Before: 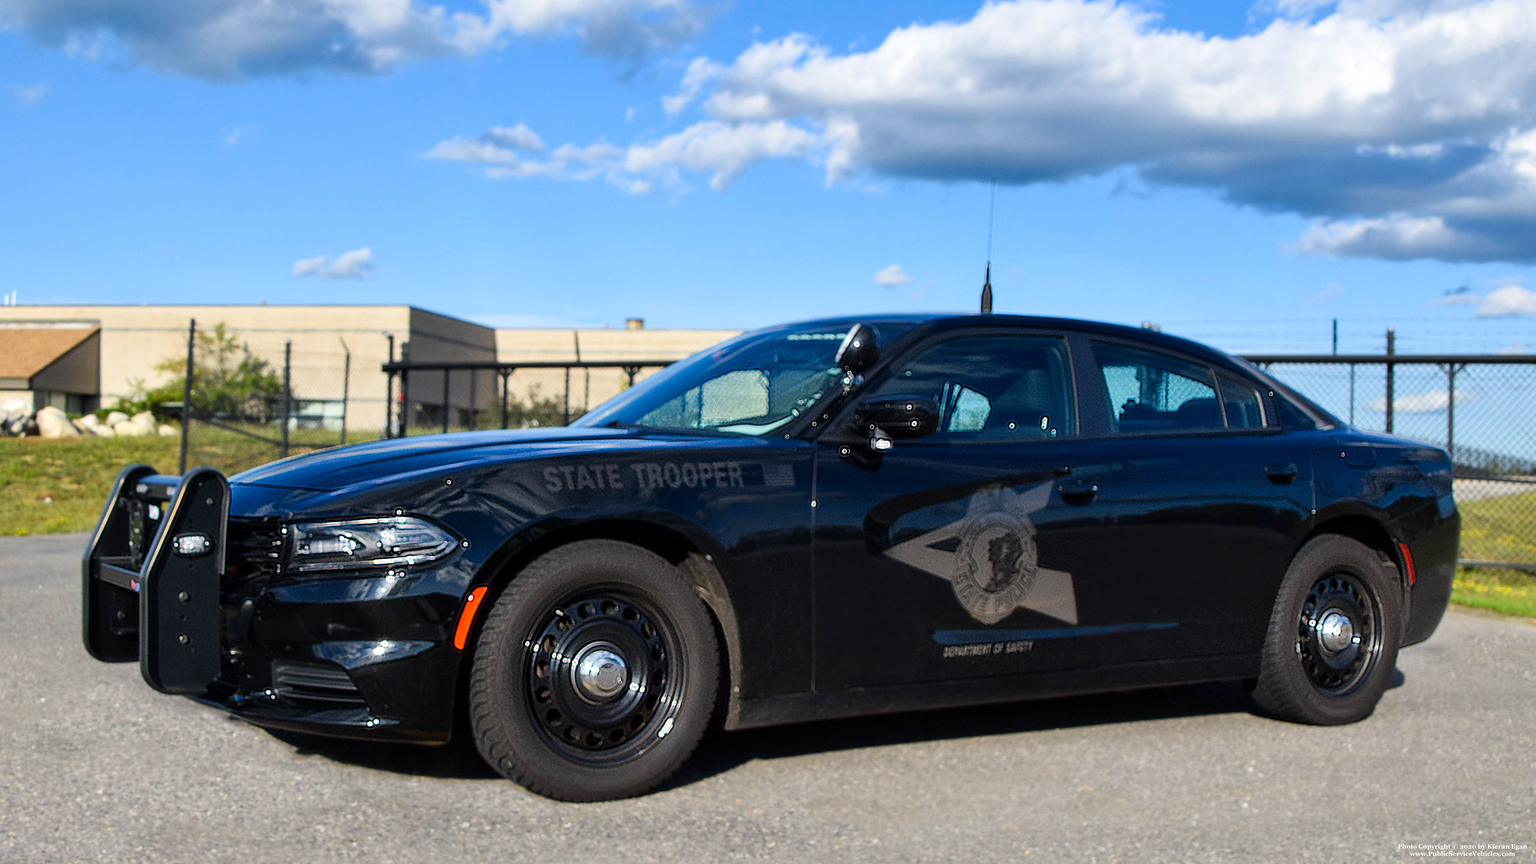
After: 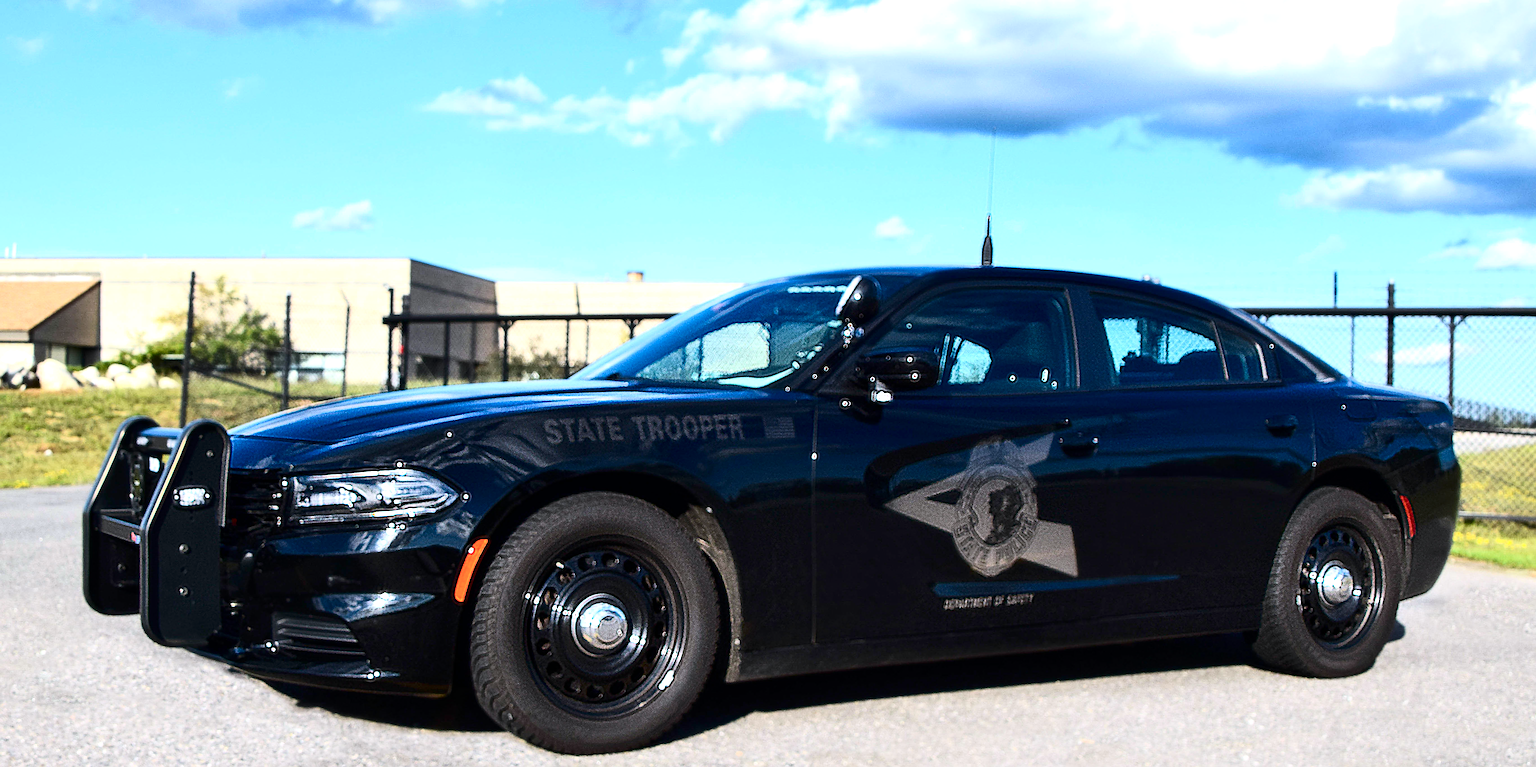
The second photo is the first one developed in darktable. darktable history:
crop and rotate: top 5.609%, bottom 5.609%
sharpen: amount 0.75
contrast brightness saturation: contrast 0.28
color correction: highlights a* -0.137, highlights b* -5.91, shadows a* -0.137, shadows b* -0.137
exposure: exposure 0.6 EV, compensate highlight preservation false
